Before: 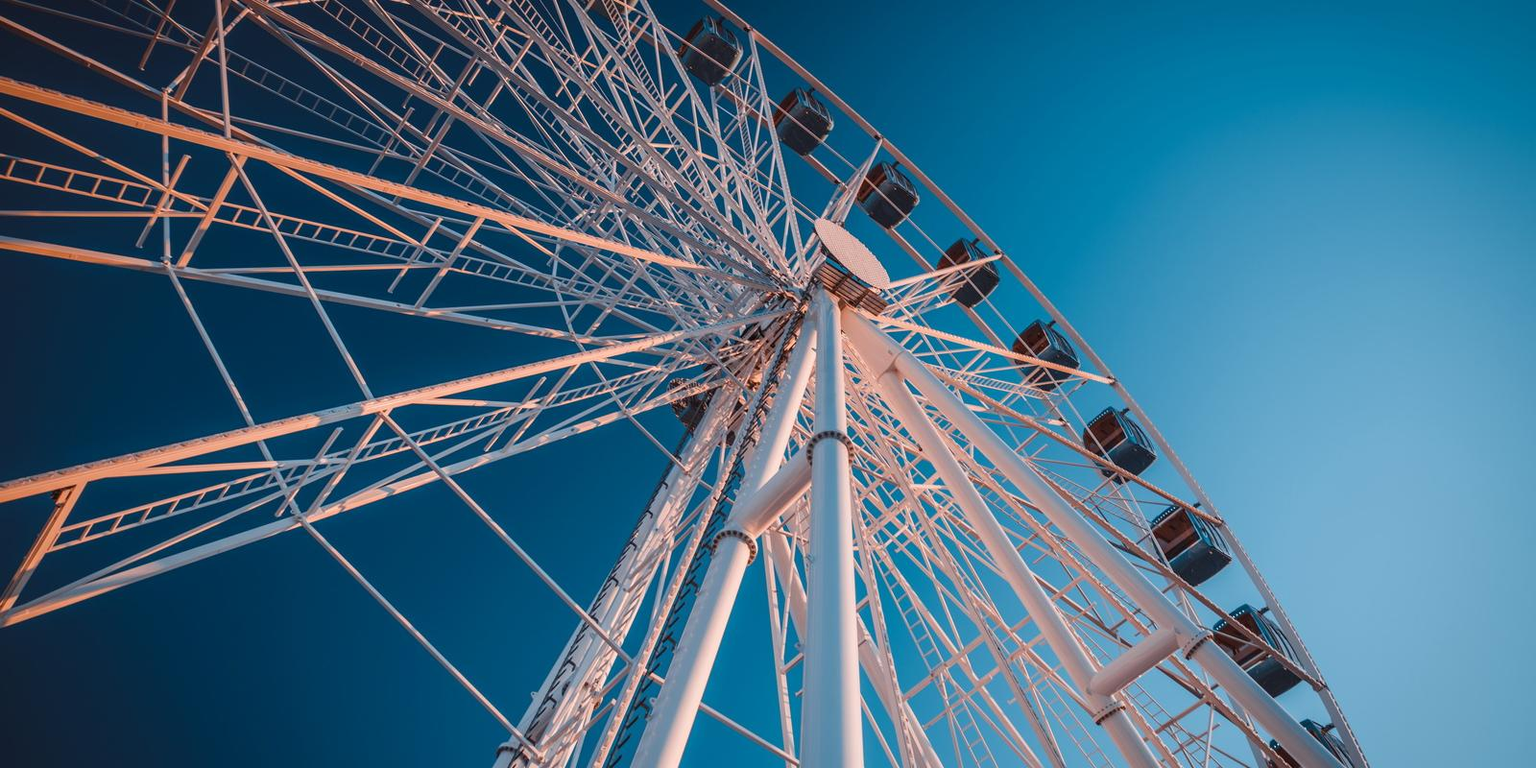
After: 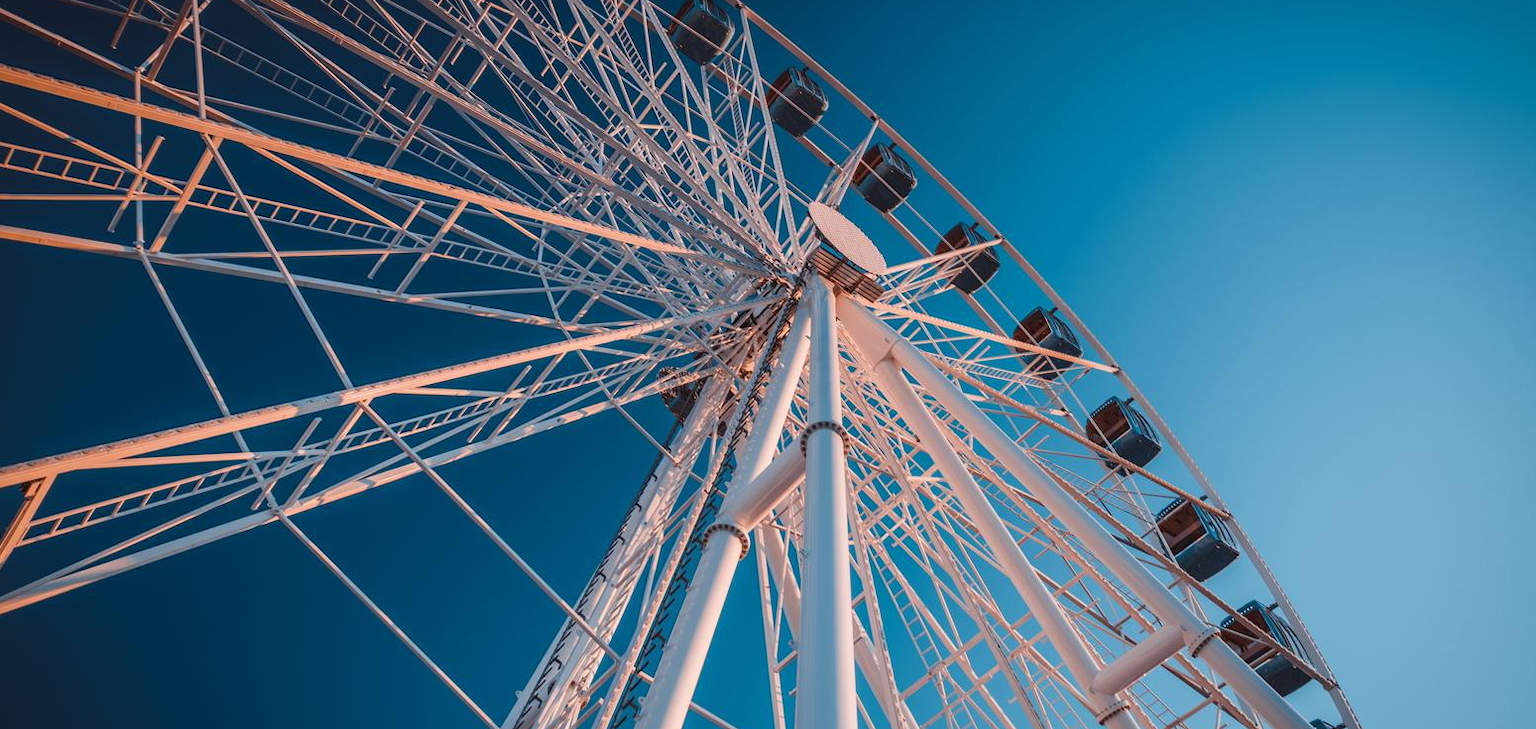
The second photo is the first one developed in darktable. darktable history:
crop: left 2.113%, top 3.111%, right 1.067%, bottom 4.871%
